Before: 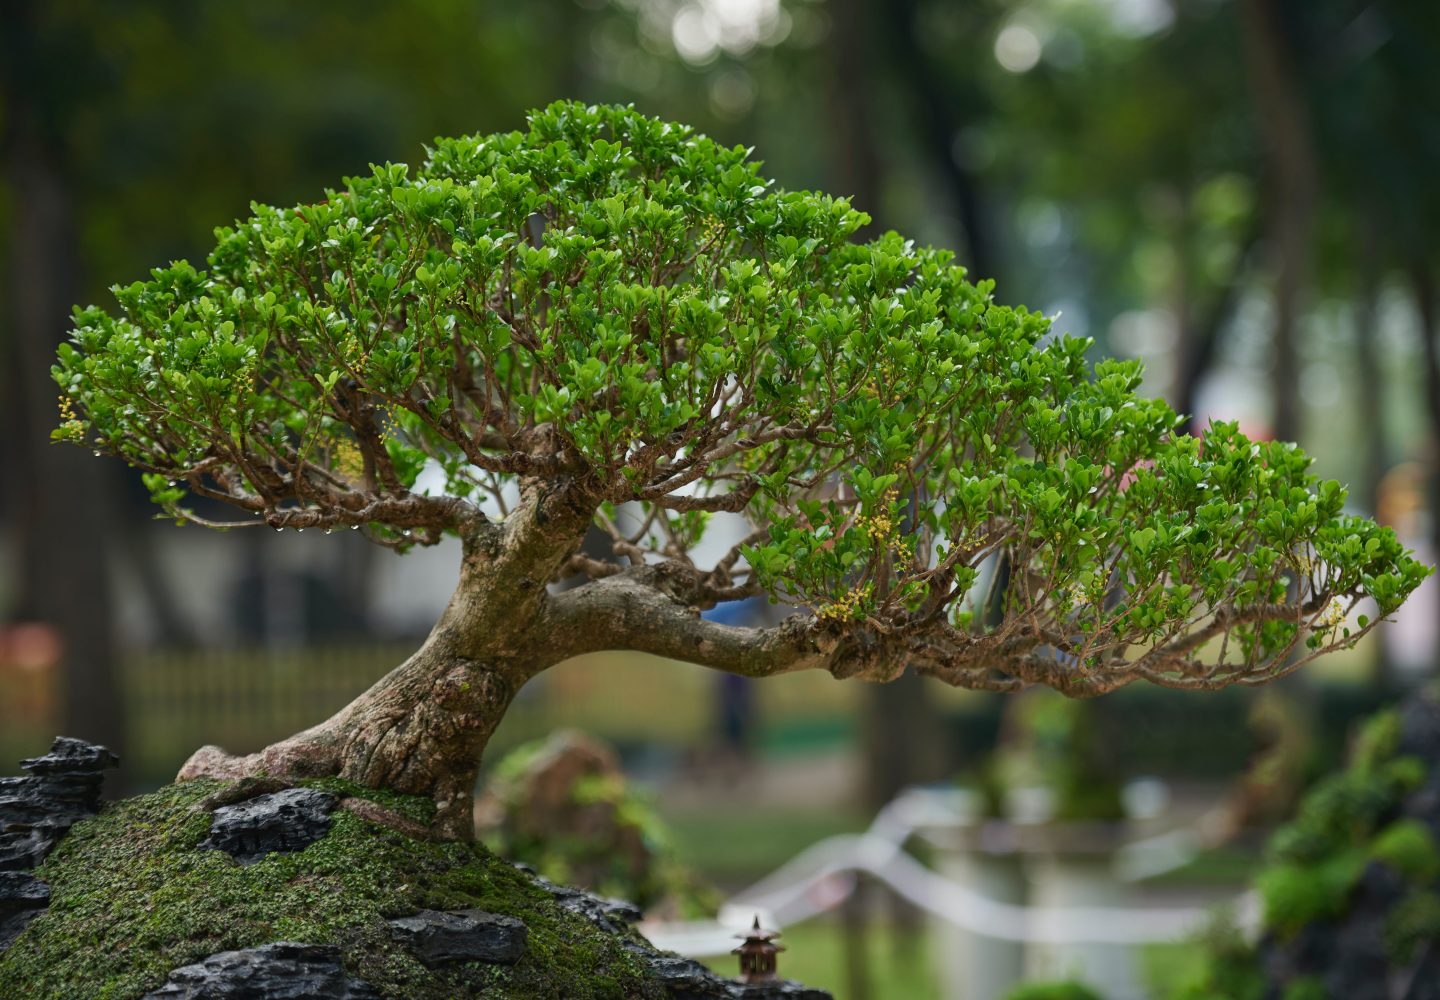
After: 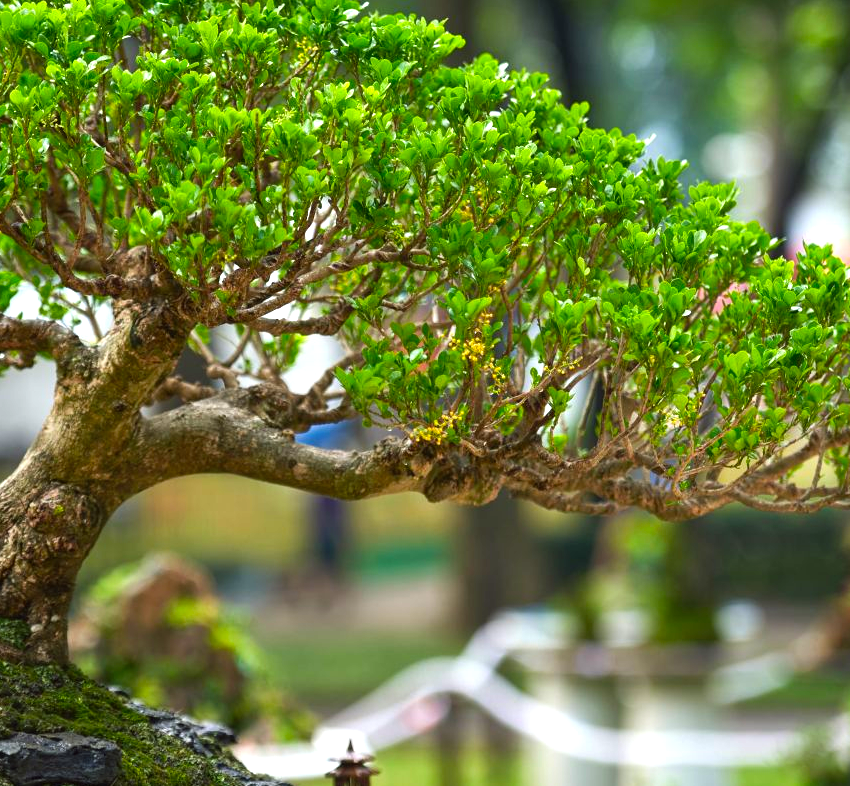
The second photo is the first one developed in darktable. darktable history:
color balance: lift [1, 1.001, 0.999, 1.001], gamma [1, 1.004, 1.007, 0.993], gain [1, 0.991, 0.987, 1.013], contrast 7.5%, contrast fulcrum 10%, output saturation 115%
crop and rotate: left 28.256%, top 17.734%, right 12.656%, bottom 3.573%
exposure: exposure 0.77 EV, compensate highlight preservation false
